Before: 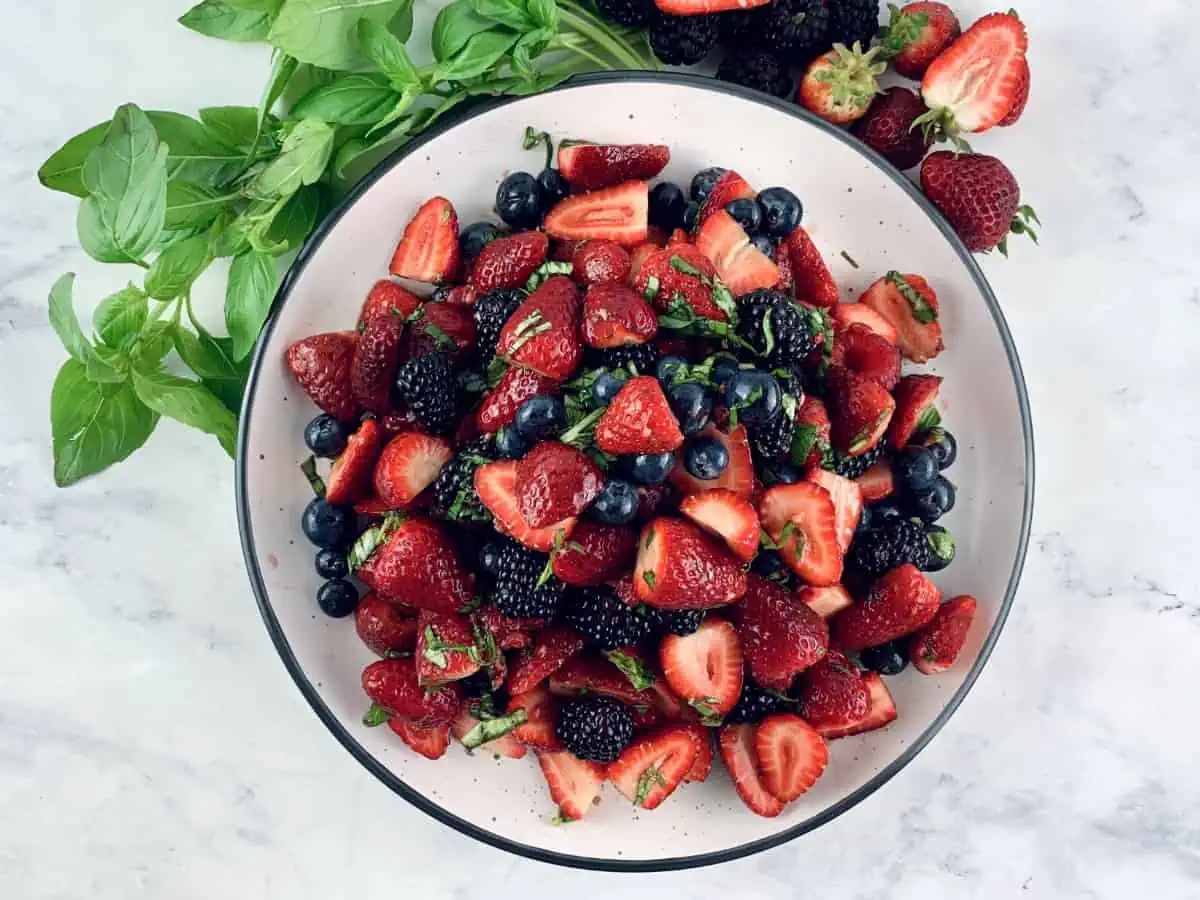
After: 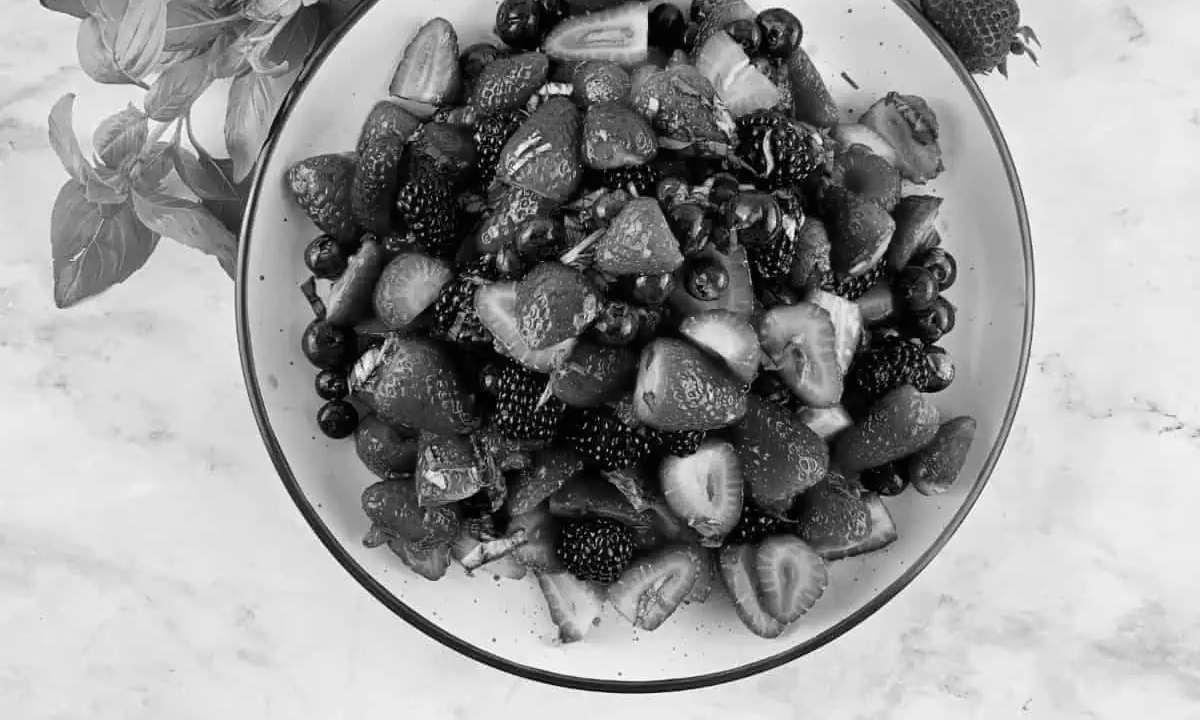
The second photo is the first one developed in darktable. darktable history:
monochrome: a 32, b 64, size 2.3
crop and rotate: top 19.998%
